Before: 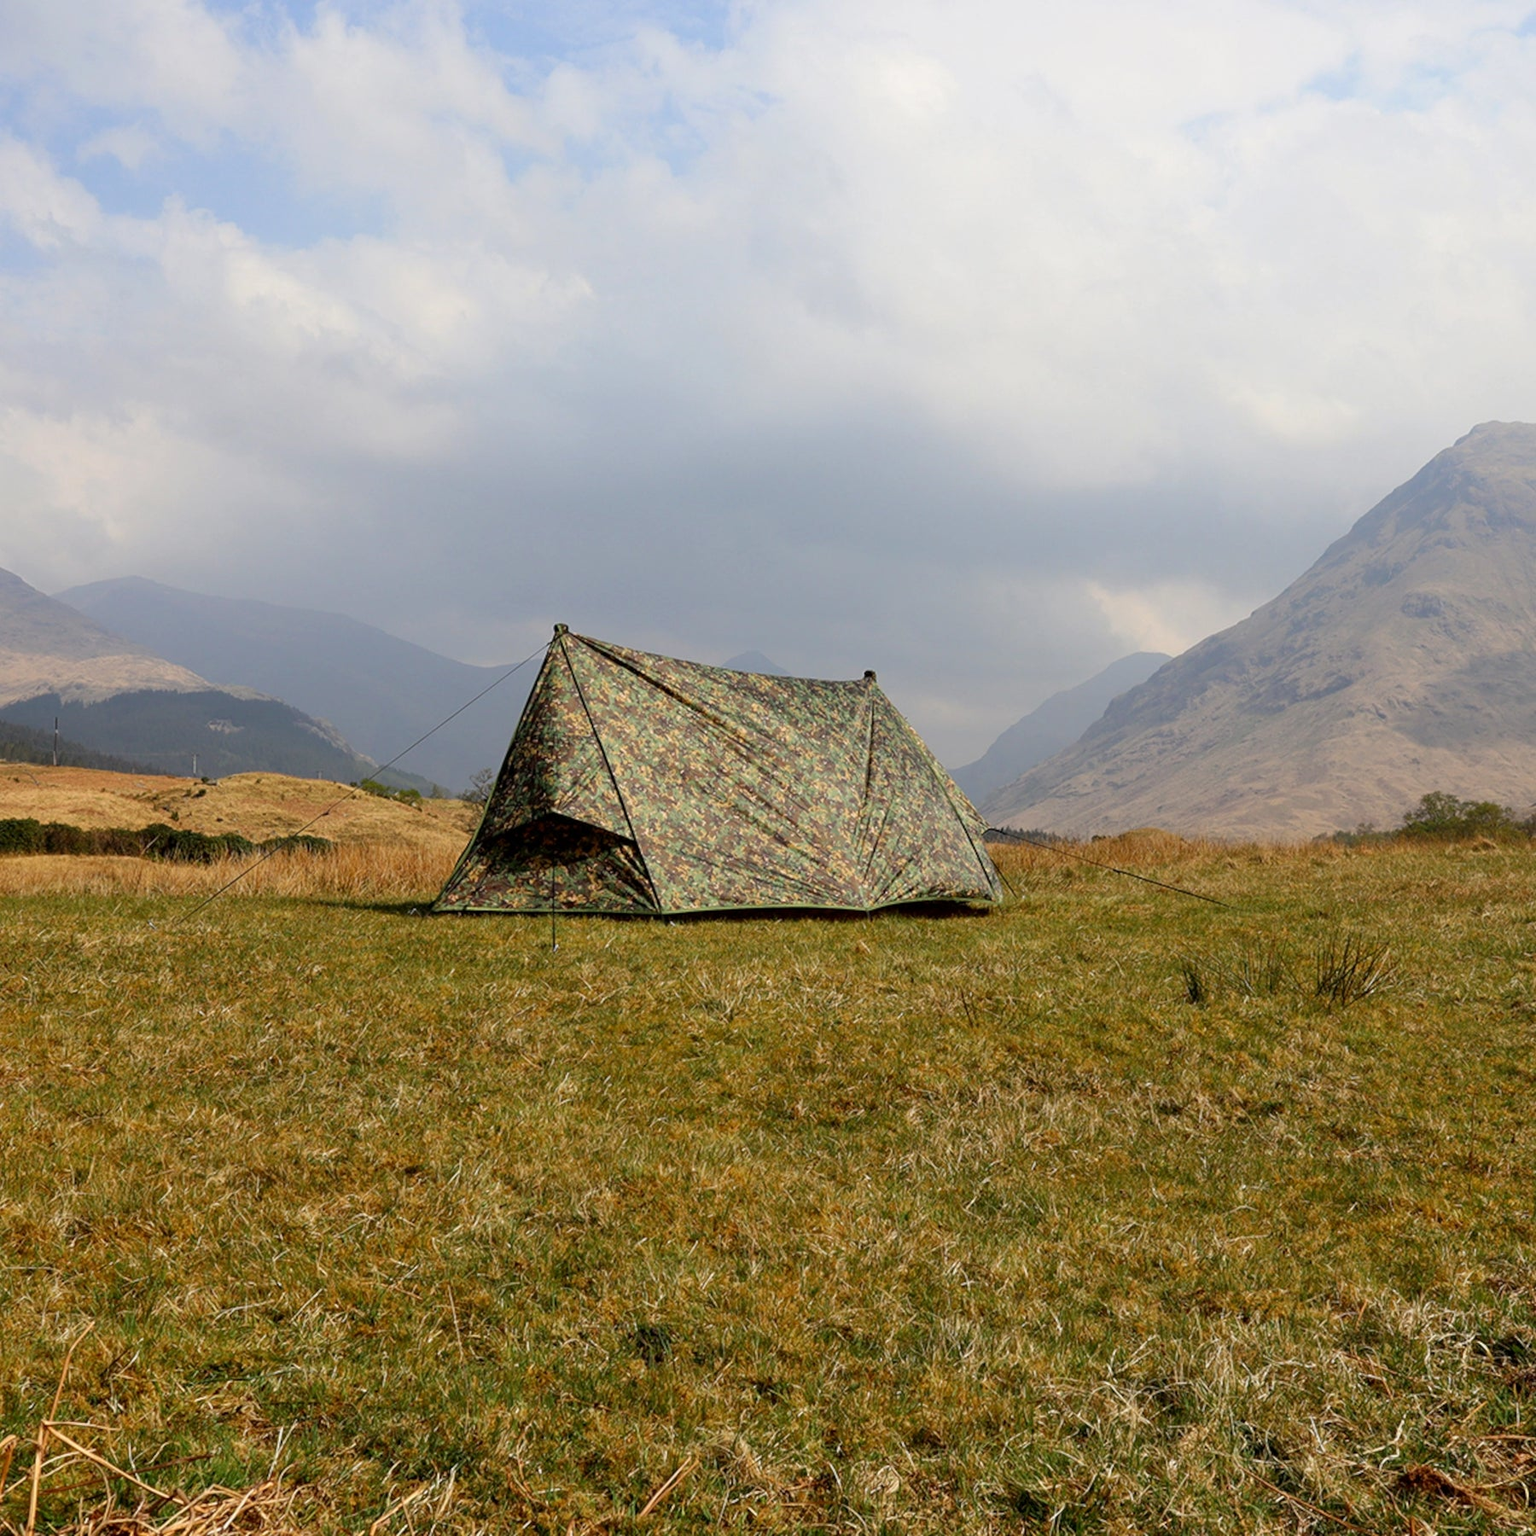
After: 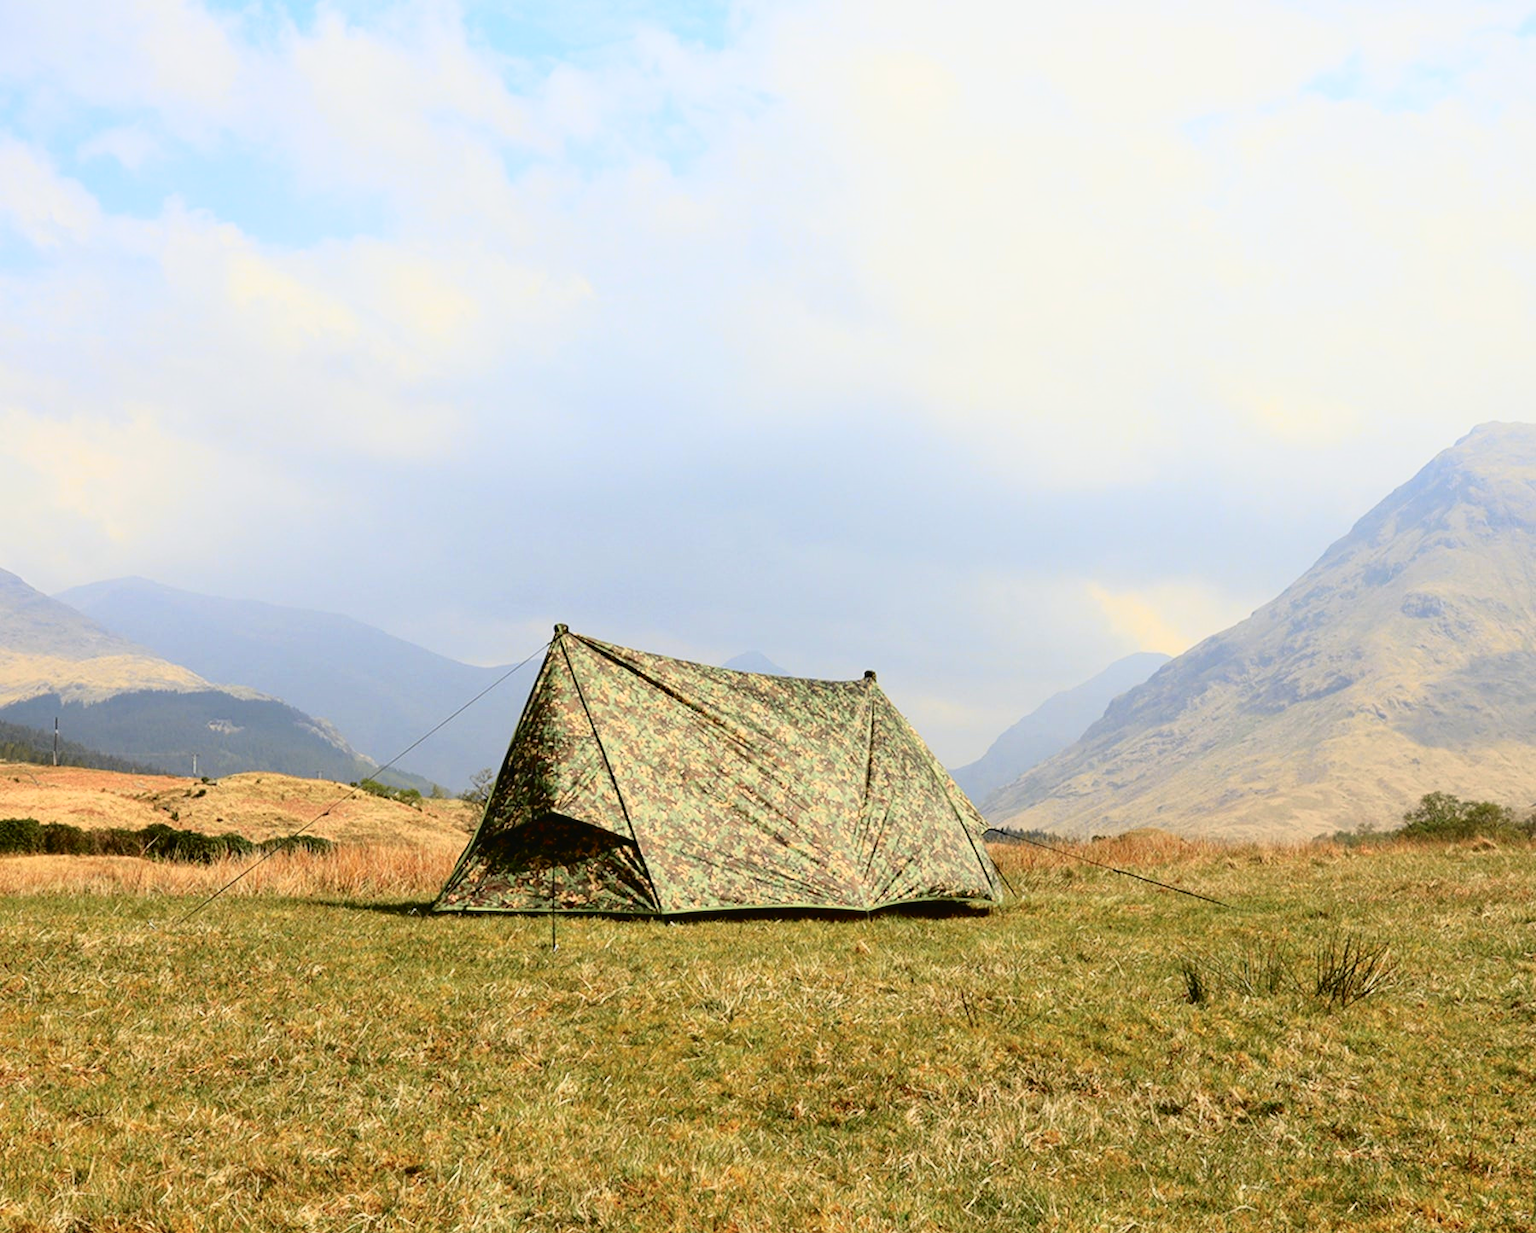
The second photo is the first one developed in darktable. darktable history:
tone curve: curves: ch0 [(0, 0.023) (0.087, 0.065) (0.184, 0.168) (0.45, 0.54) (0.57, 0.683) (0.706, 0.841) (0.877, 0.948) (1, 0.984)]; ch1 [(0, 0) (0.388, 0.369) (0.447, 0.447) (0.505, 0.5) (0.534, 0.528) (0.57, 0.571) (0.592, 0.602) (0.644, 0.663) (1, 1)]; ch2 [(0, 0) (0.314, 0.223) (0.427, 0.405) (0.492, 0.496) (0.524, 0.547) (0.534, 0.57) (0.583, 0.605) (0.673, 0.667) (1, 1)], color space Lab, independent channels, preserve colors none
contrast brightness saturation: contrast 0.07, brightness 0.08, saturation 0.18
crop: bottom 19.644%
